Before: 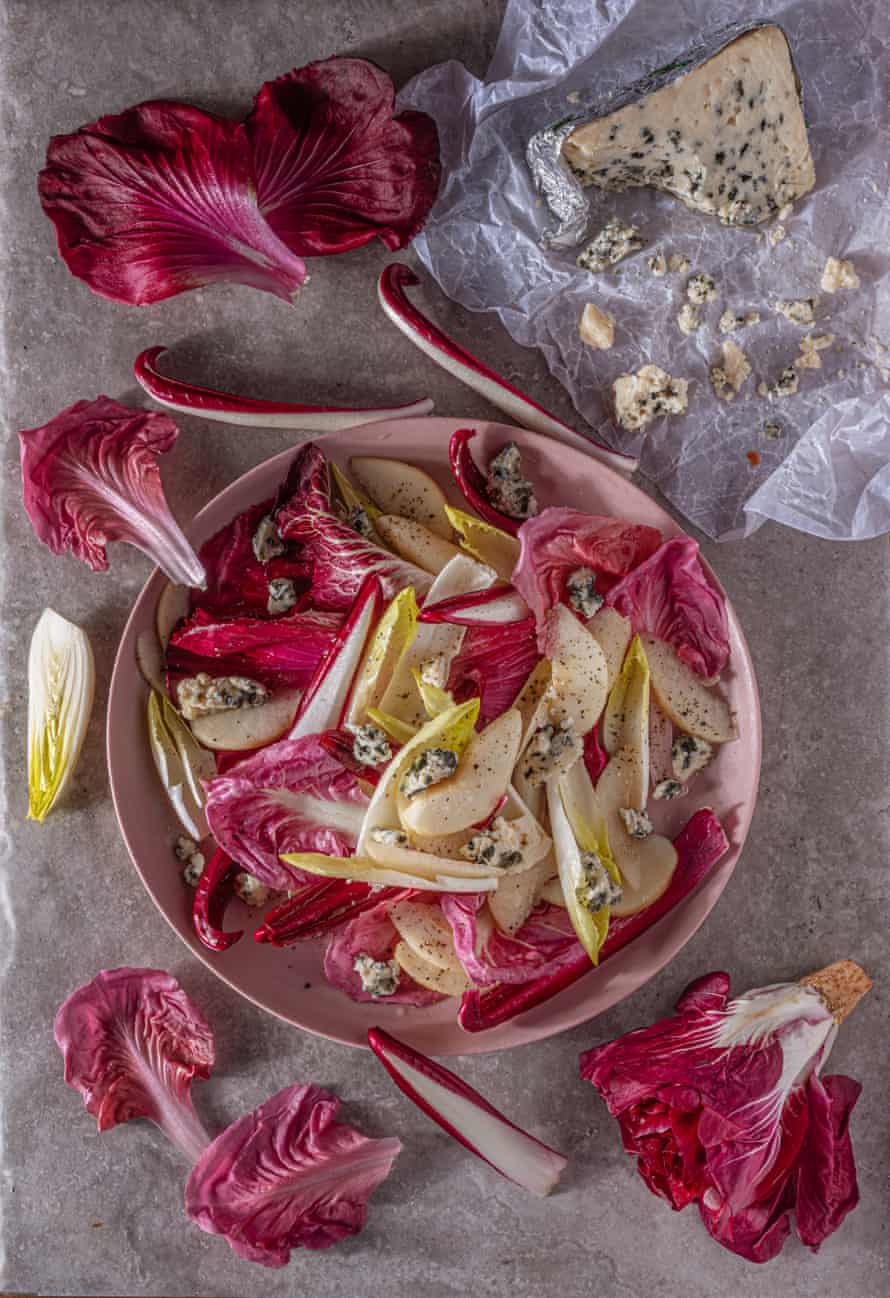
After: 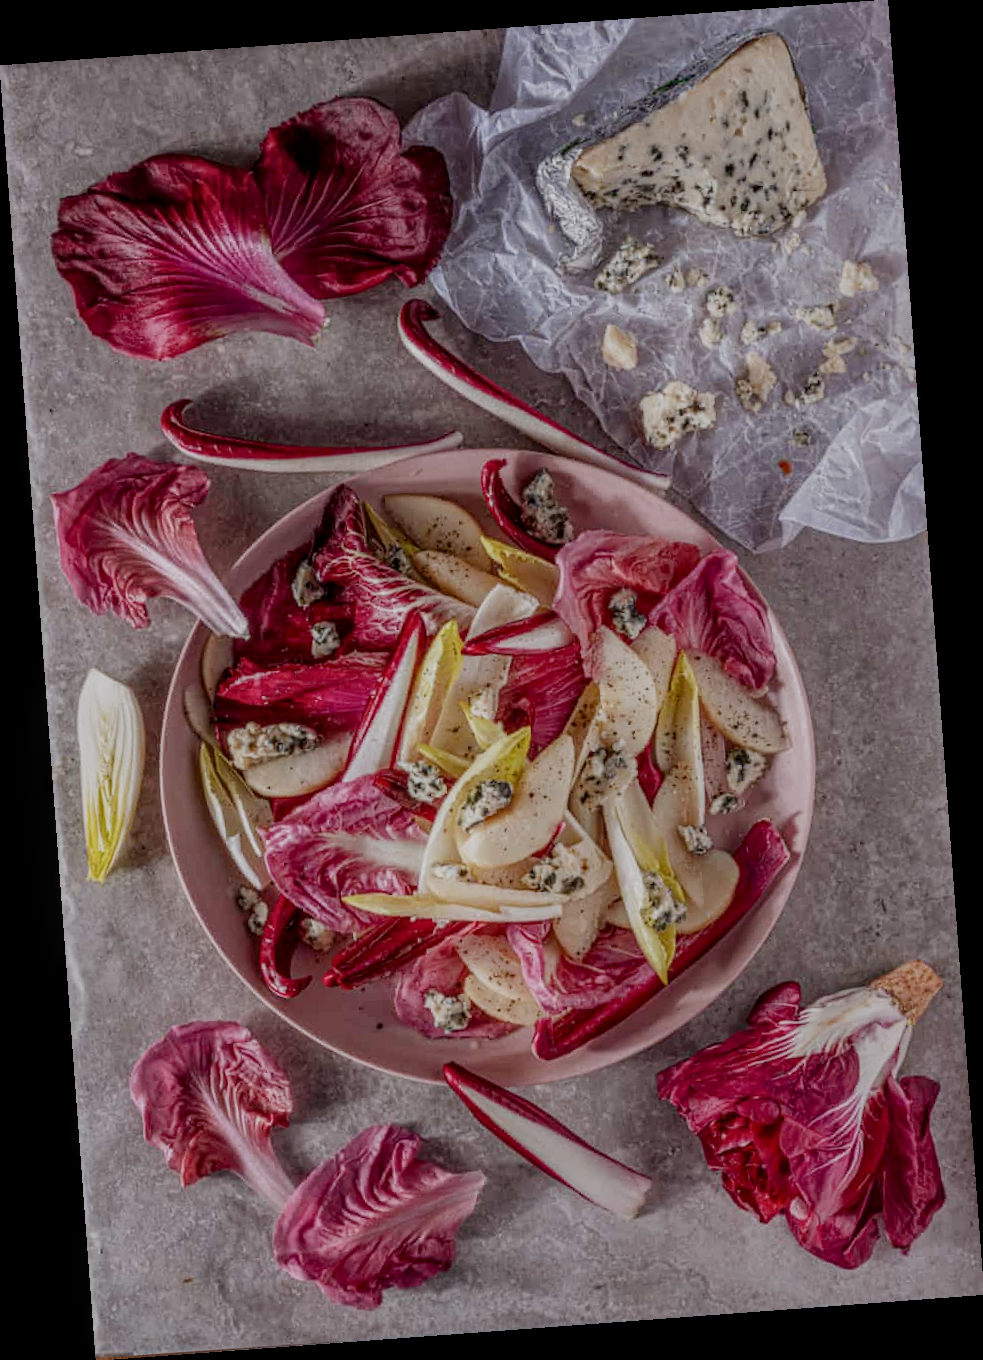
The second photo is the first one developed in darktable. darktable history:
rotate and perspective: rotation -4.25°, automatic cropping off
sigmoid: contrast 1.05, skew -0.15
local contrast: detail 130%
